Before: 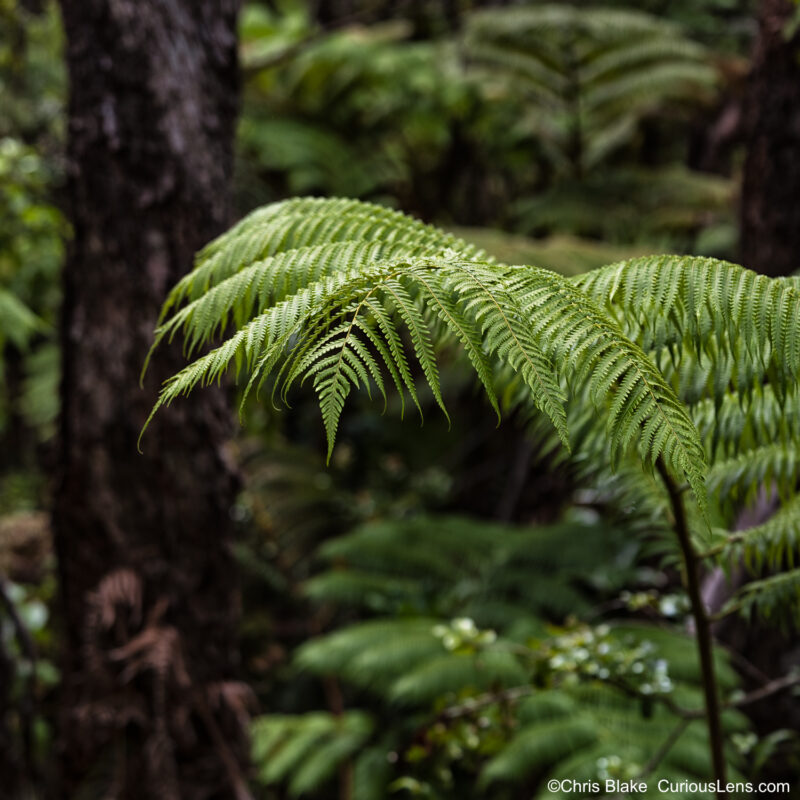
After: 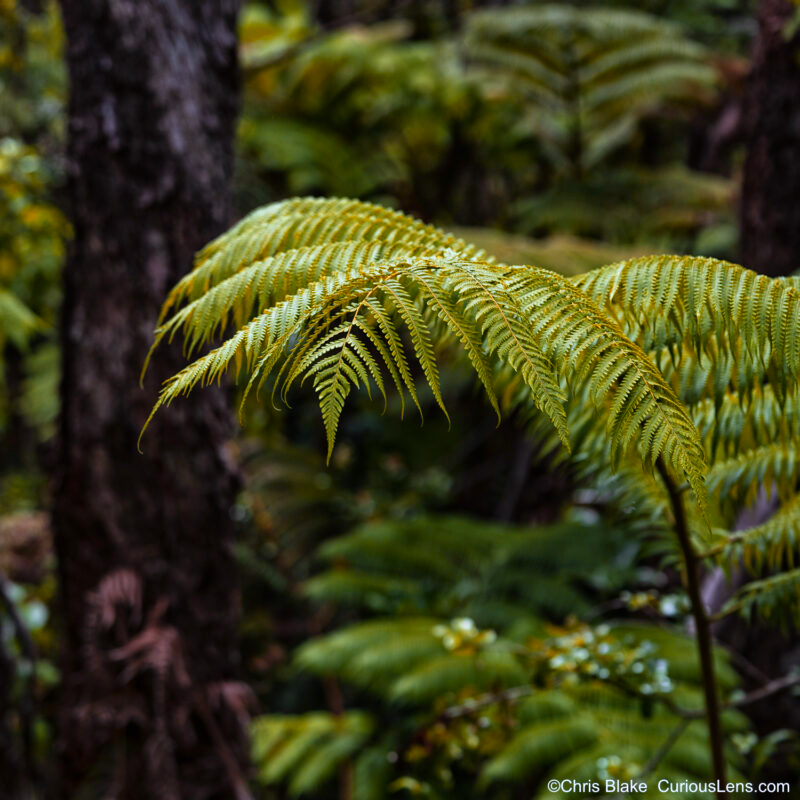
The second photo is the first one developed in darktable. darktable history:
color calibration: illuminant as shot in camera, x 0.366, y 0.378, temperature 4425.7 K, saturation algorithm version 1 (2020)
color zones: curves: ch1 [(0.24, 0.634) (0.75, 0.5)]; ch2 [(0.253, 0.437) (0.745, 0.491)], mix 102.12%
